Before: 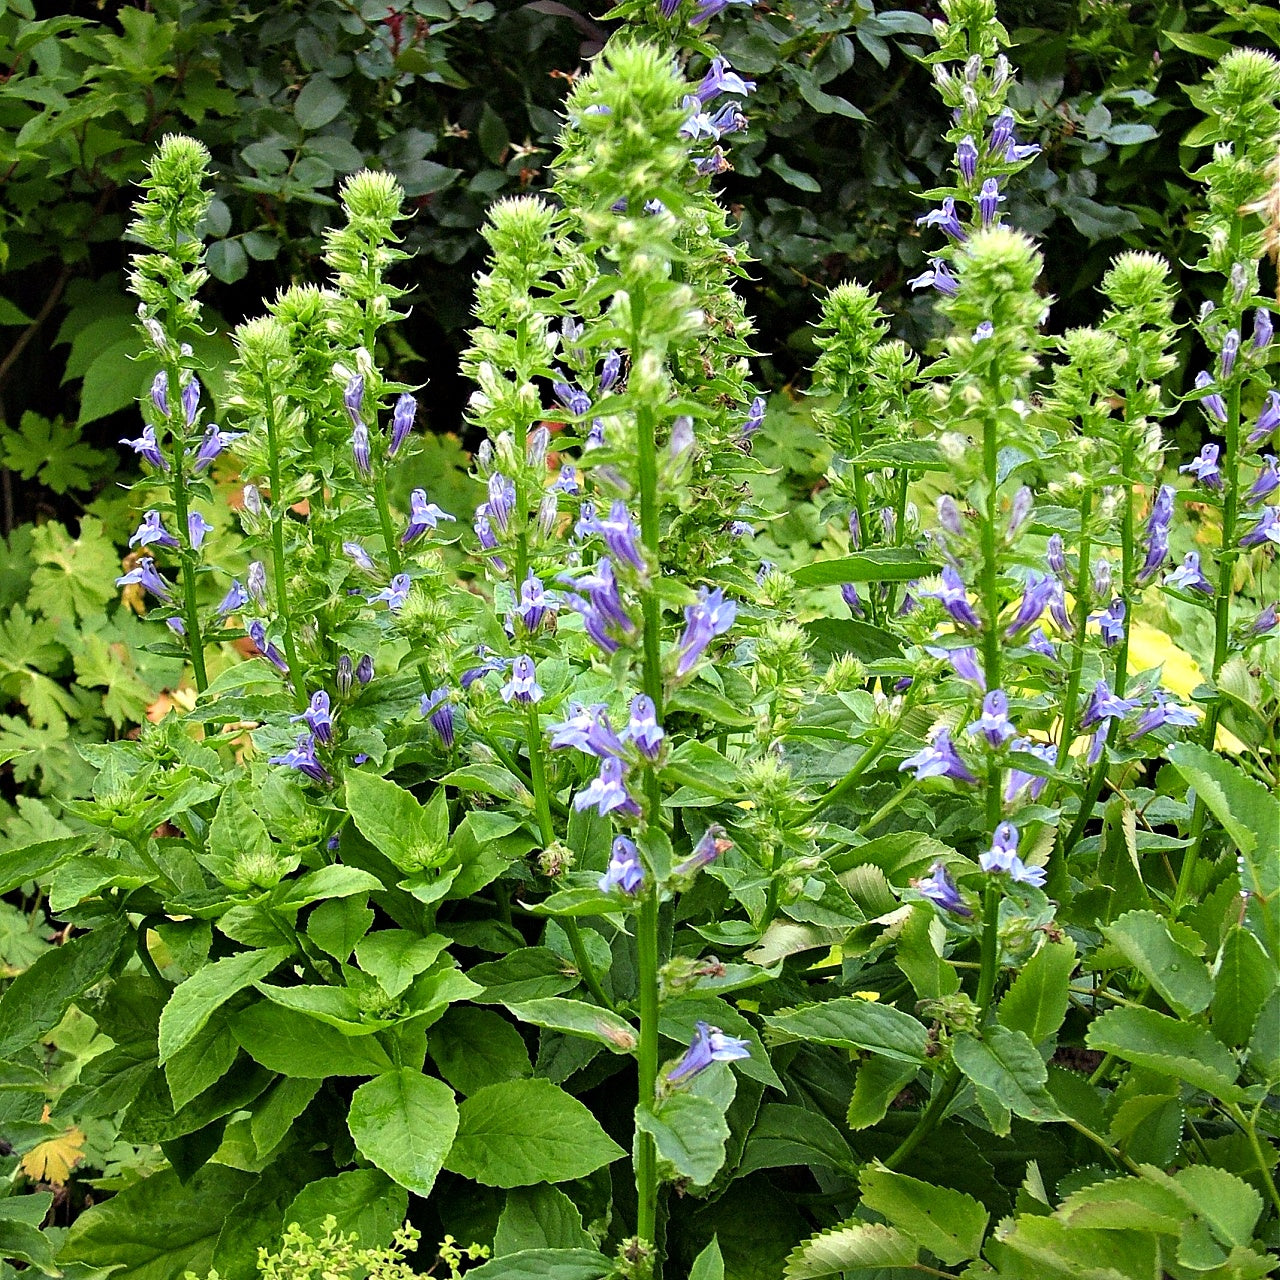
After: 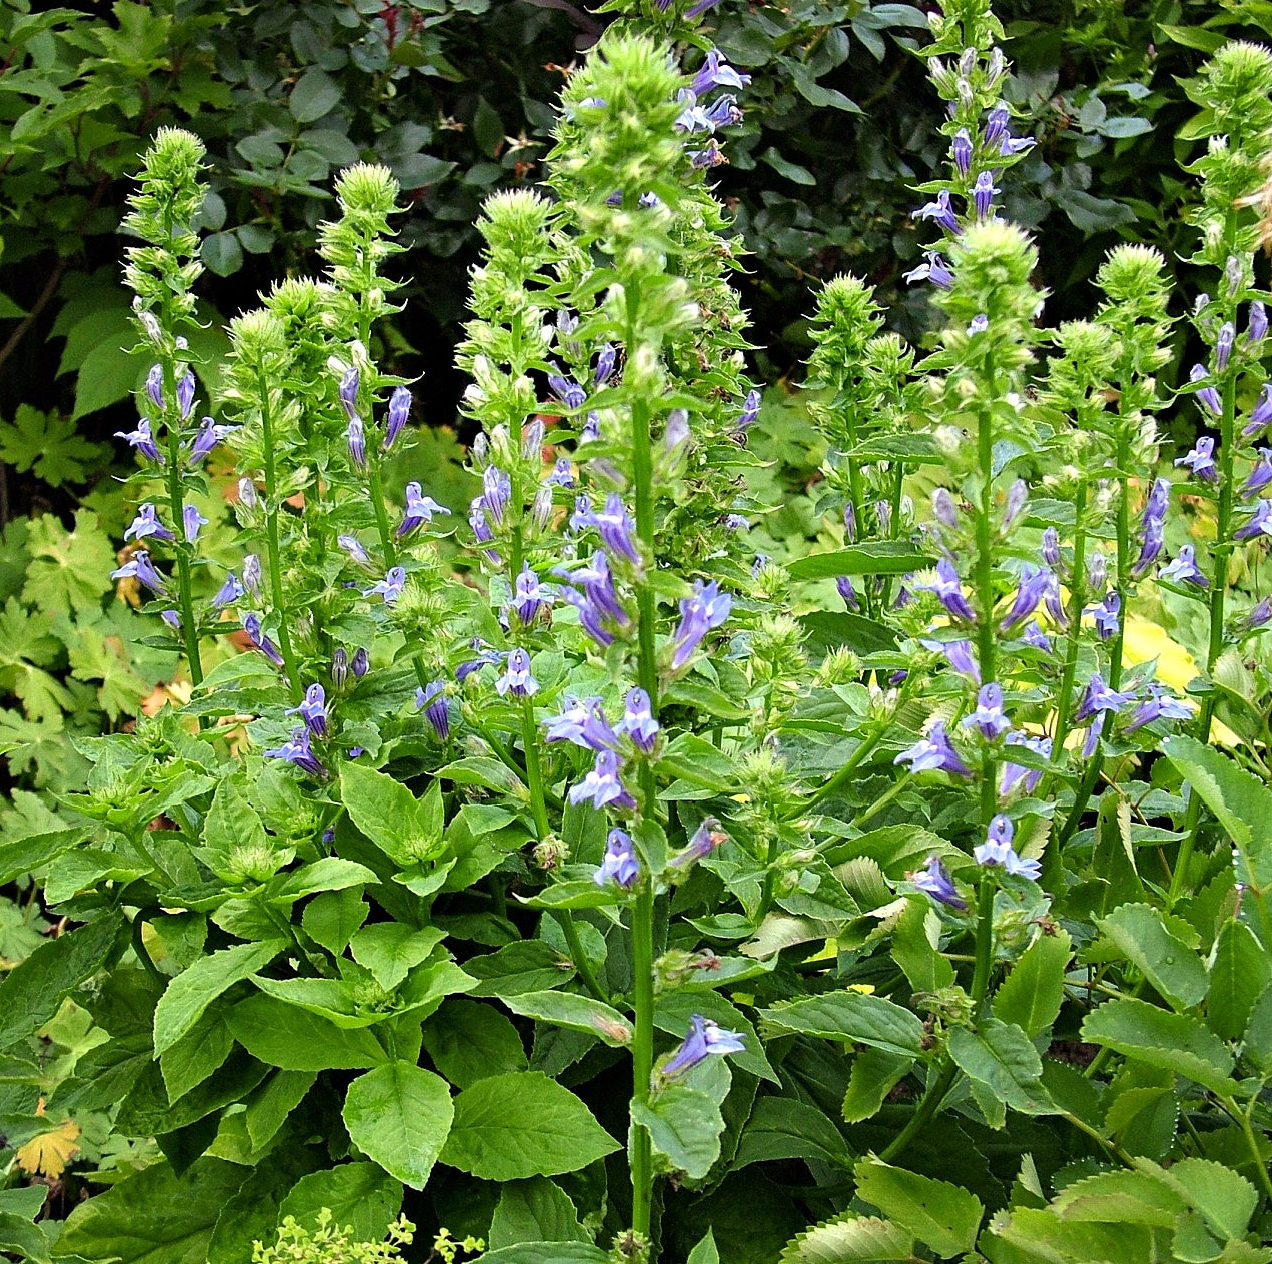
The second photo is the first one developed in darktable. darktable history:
tone equalizer: edges refinement/feathering 500, mask exposure compensation -1.57 EV, preserve details guided filter
crop: left 0.436%, top 0.595%, right 0.134%, bottom 0.647%
